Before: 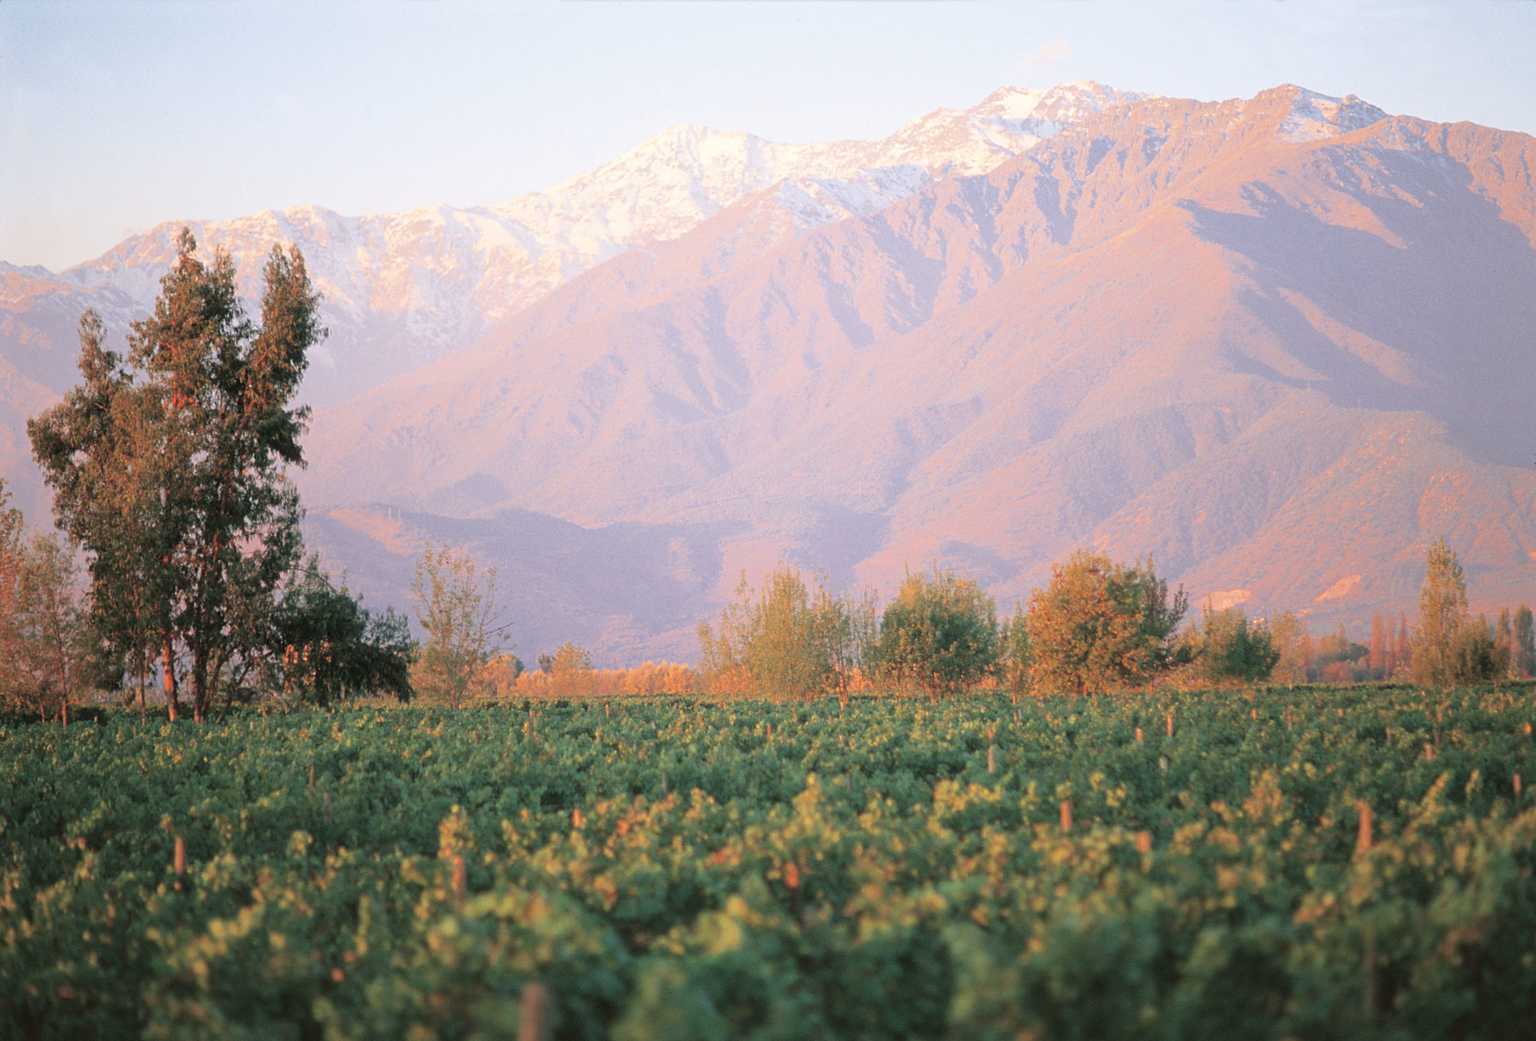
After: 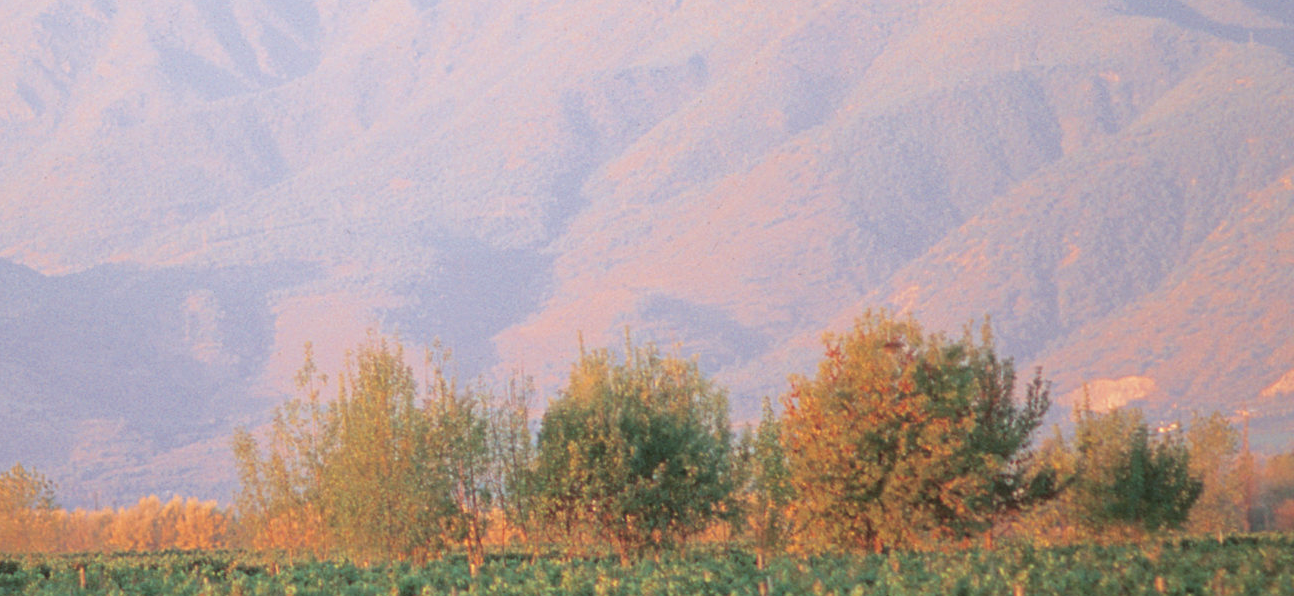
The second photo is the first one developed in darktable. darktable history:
crop: left 36.354%, top 34.973%, right 13.096%, bottom 30.644%
color correction: highlights a* -5.07, highlights b* -3.37, shadows a* 3.82, shadows b* 4.31
